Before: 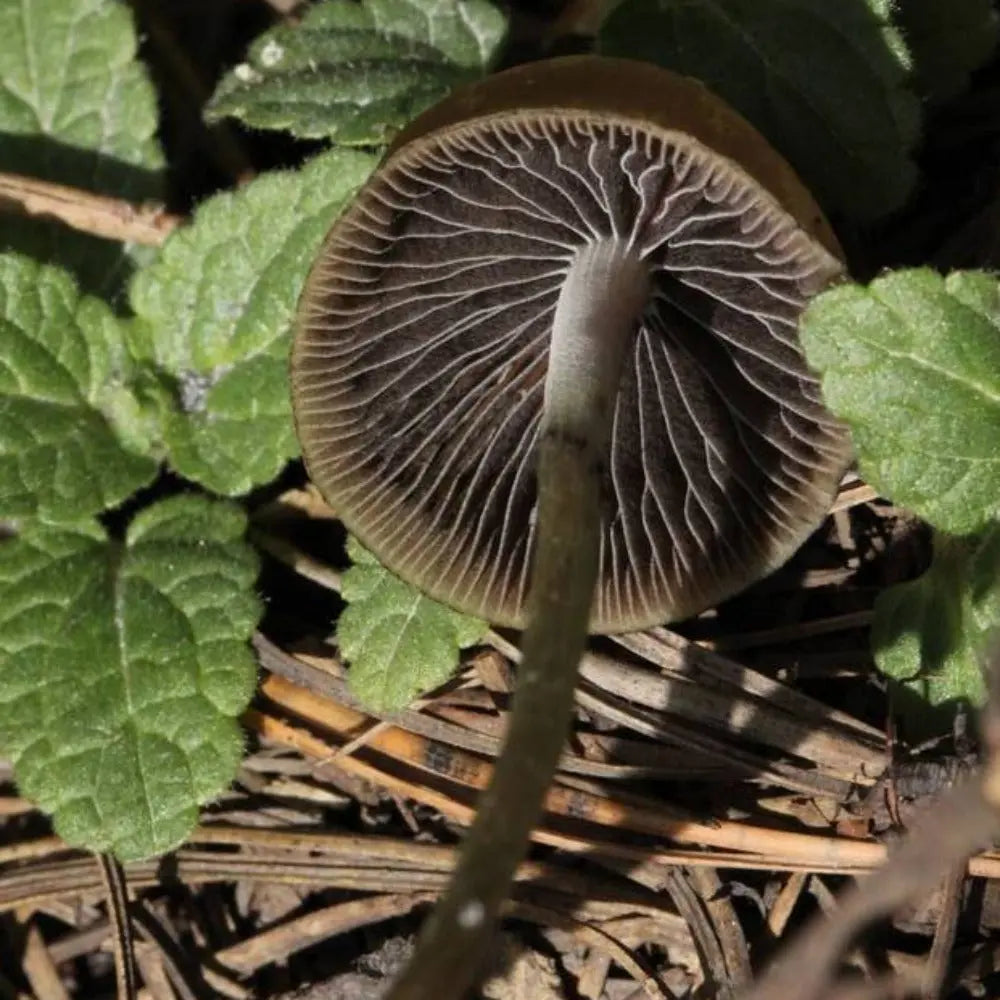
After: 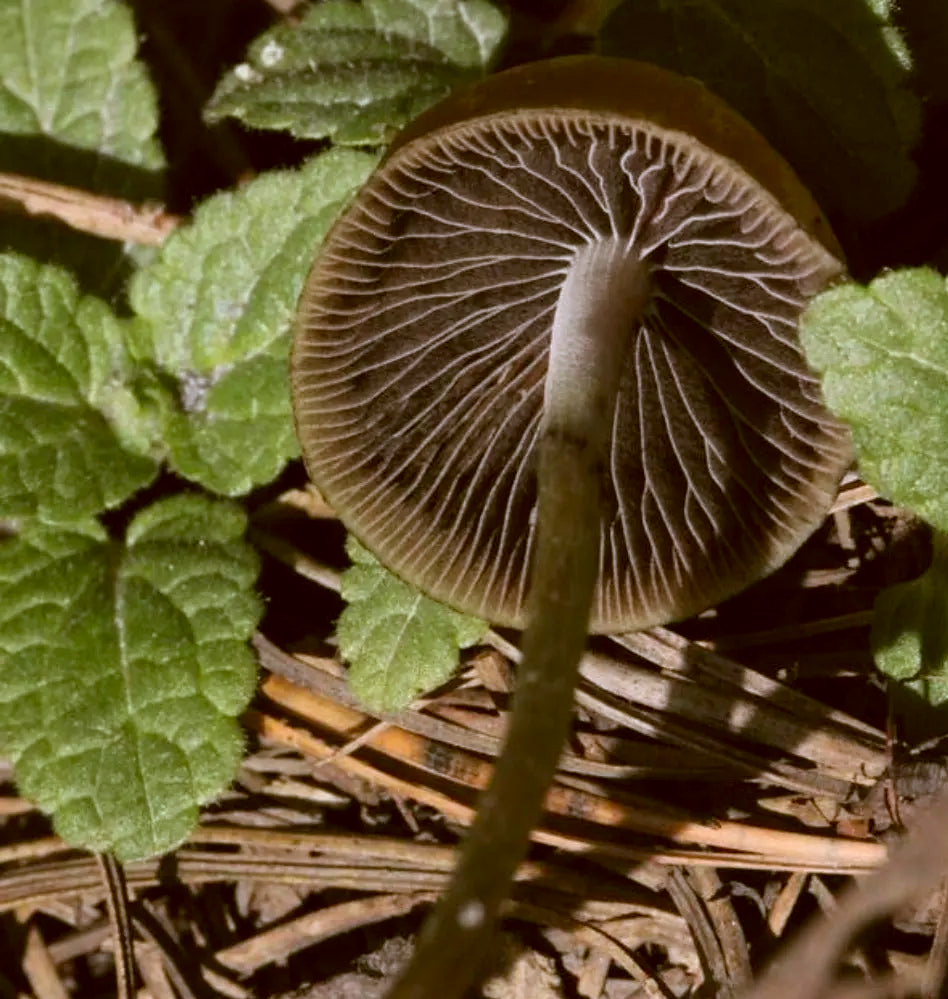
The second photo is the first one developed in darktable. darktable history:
white balance: red 1.004, blue 1.096
color correction: highlights a* -0.482, highlights b* 0.161, shadows a* 4.66, shadows b* 20.72
crop and rotate: right 5.167%
